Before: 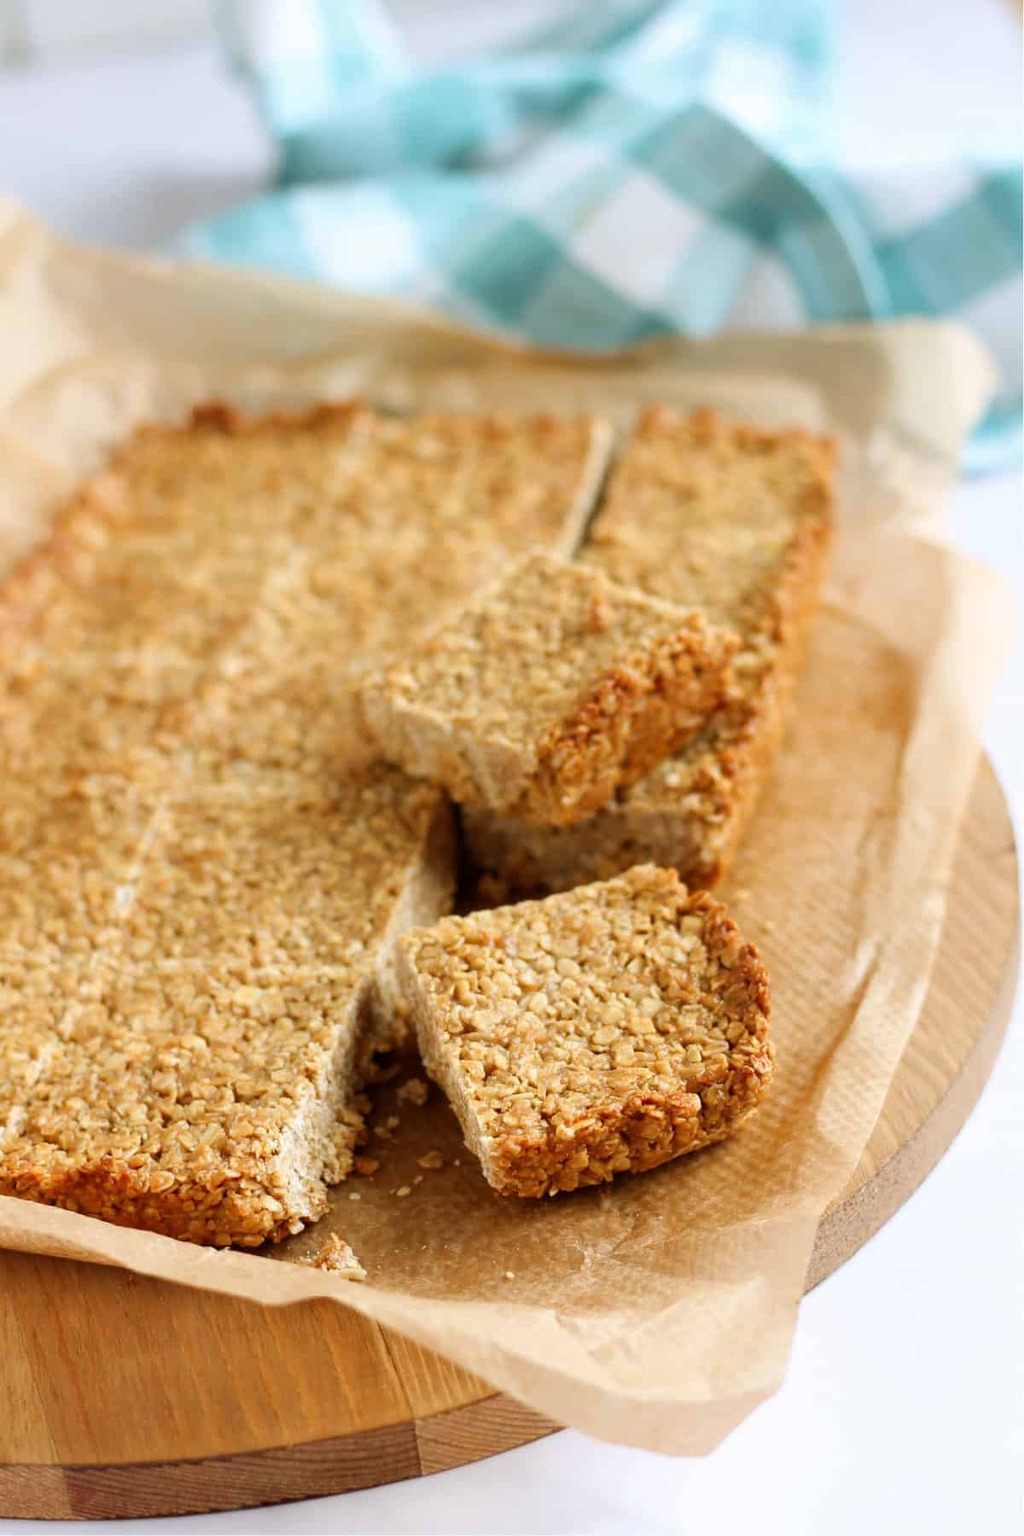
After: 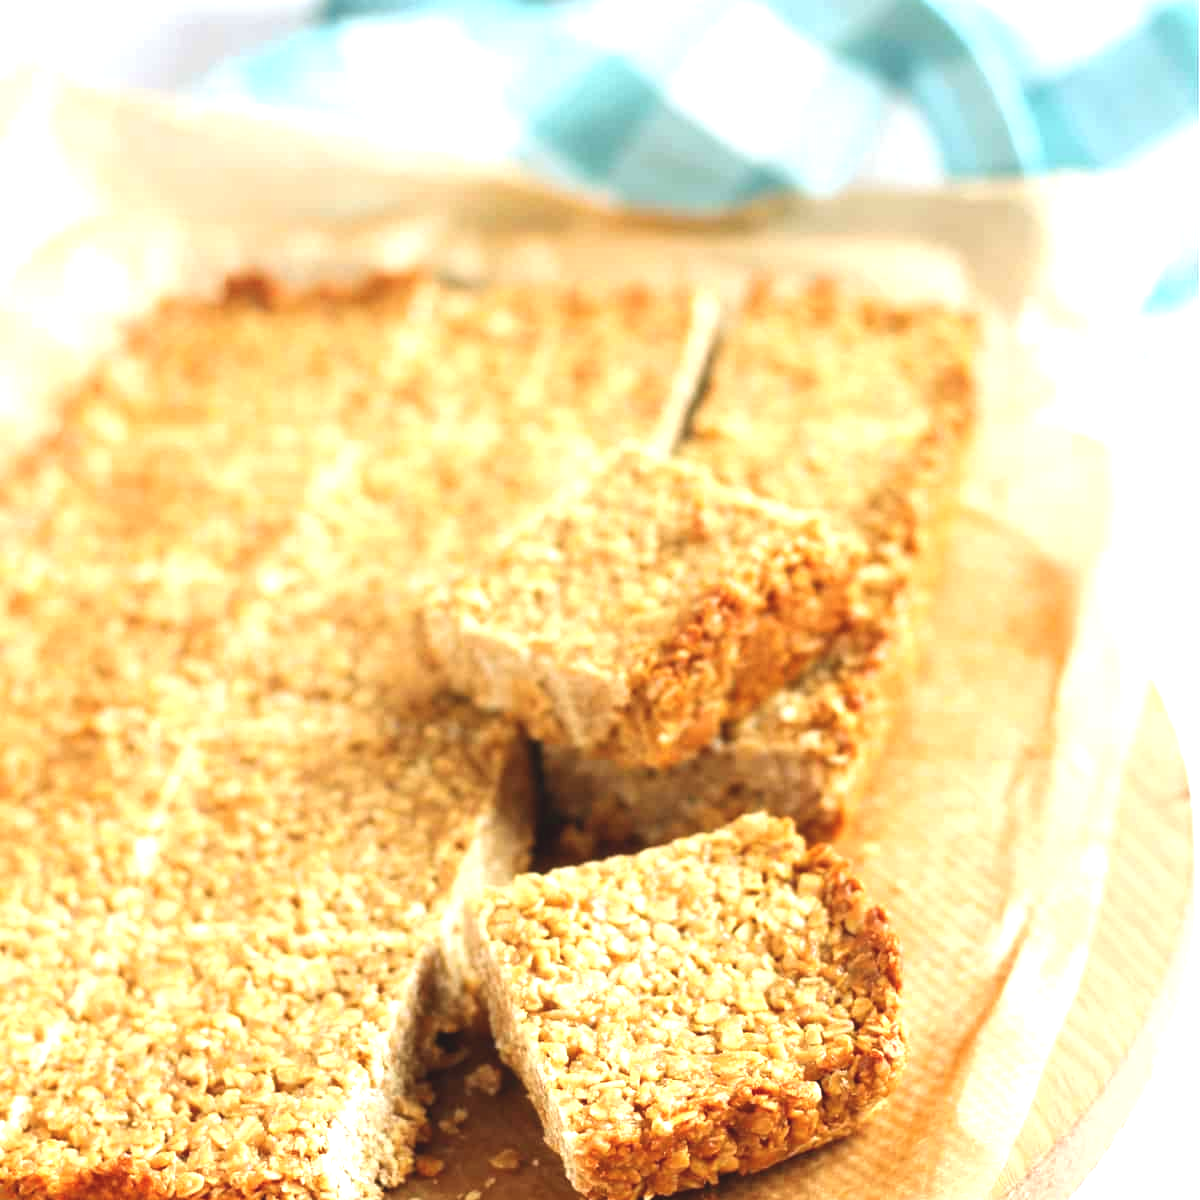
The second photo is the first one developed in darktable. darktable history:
crop: top 11.166%, bottom 22.168%
exposure: black level correction -0.005, exposure 1.002 EV, compensate highlight preservation false
